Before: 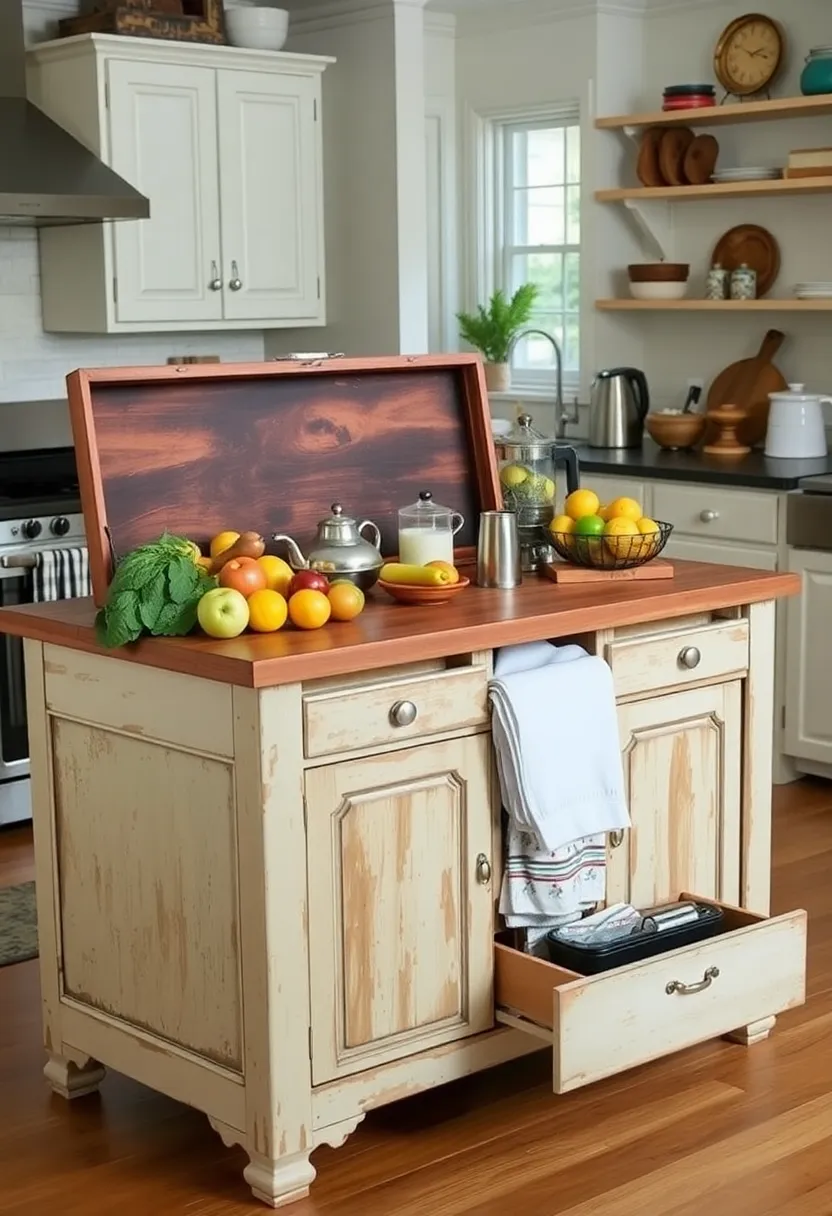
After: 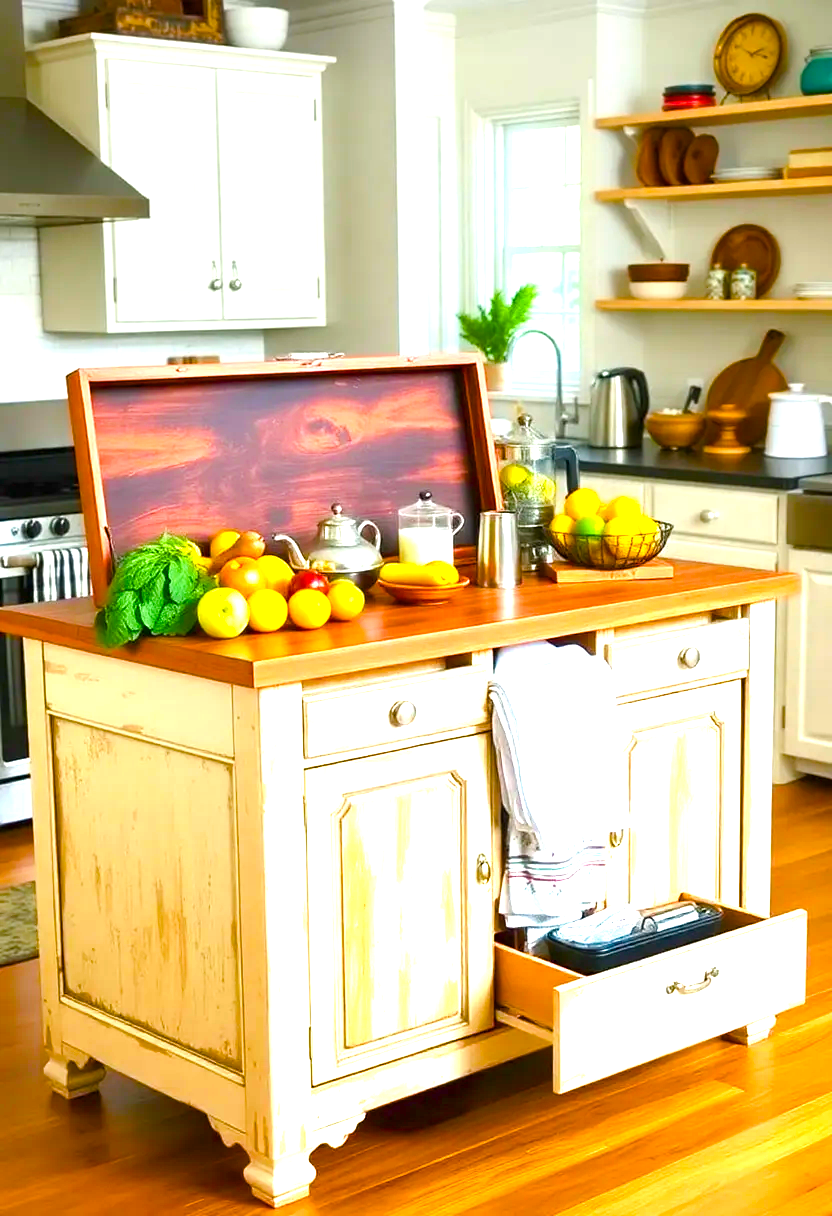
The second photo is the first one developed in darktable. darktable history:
graduated density: on, module defaults
color balance: mode lift, gamma, gain (sRGB)
exposure: black level correction 0, exposure 1.45 EV, compensate exposure bias true, compensate highlight preservation false
color balance rgb: linear chroma grading › shadows 10%, linear chroma grading › highlights 10%, linear chroma grading › global chroma 15%, linear chroma grading › mid-tones 15%, perceptual saturation grading › global saturation 40%, perceptual saturation grading › highlights -25%, perceptual saturation grading › mid-tones 35%, perceptual saturation grading › shadows 35%, perceptual brilliance grading › global brilliance 11.29%, global vibrance 11.29%
